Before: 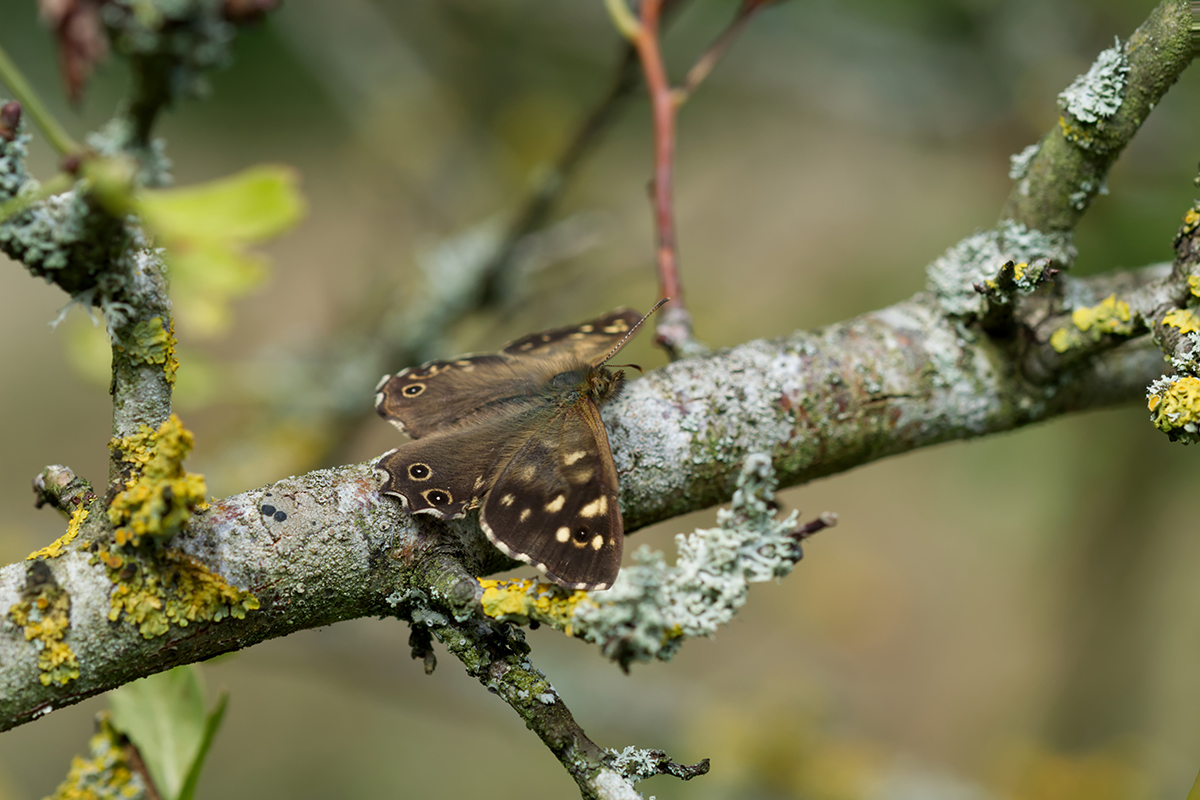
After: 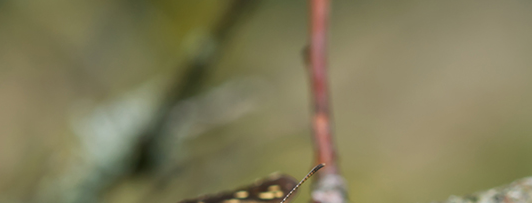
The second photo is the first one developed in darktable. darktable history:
crop: left 28.754%, top 16.875%, right 26.843%, bottom 57.732%
